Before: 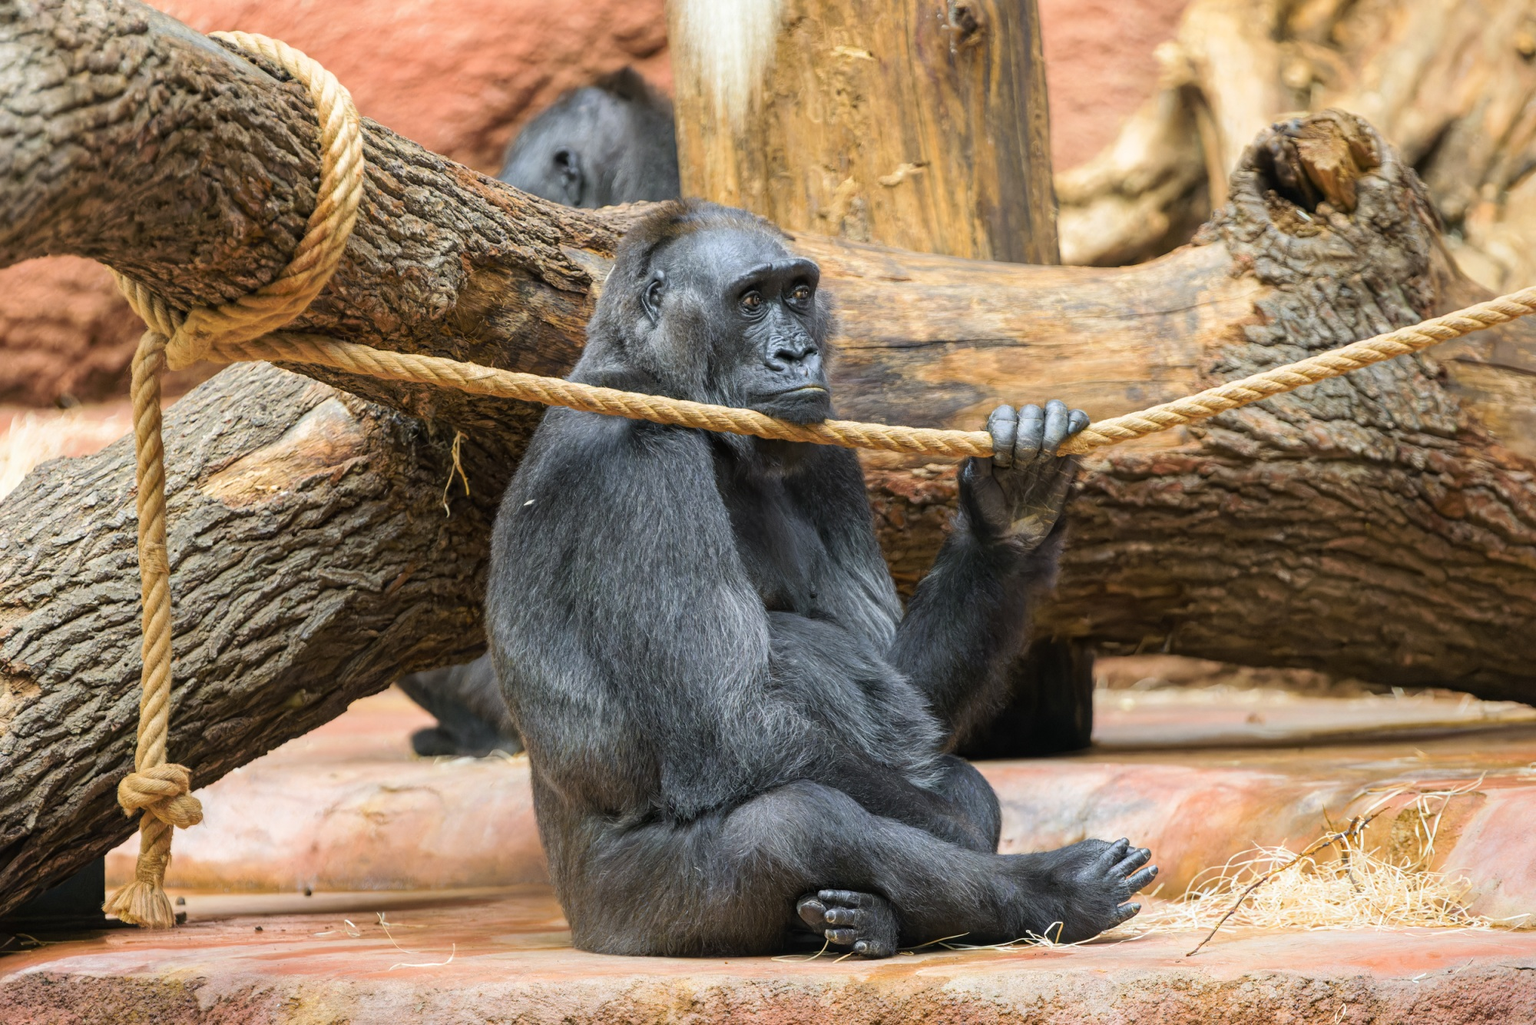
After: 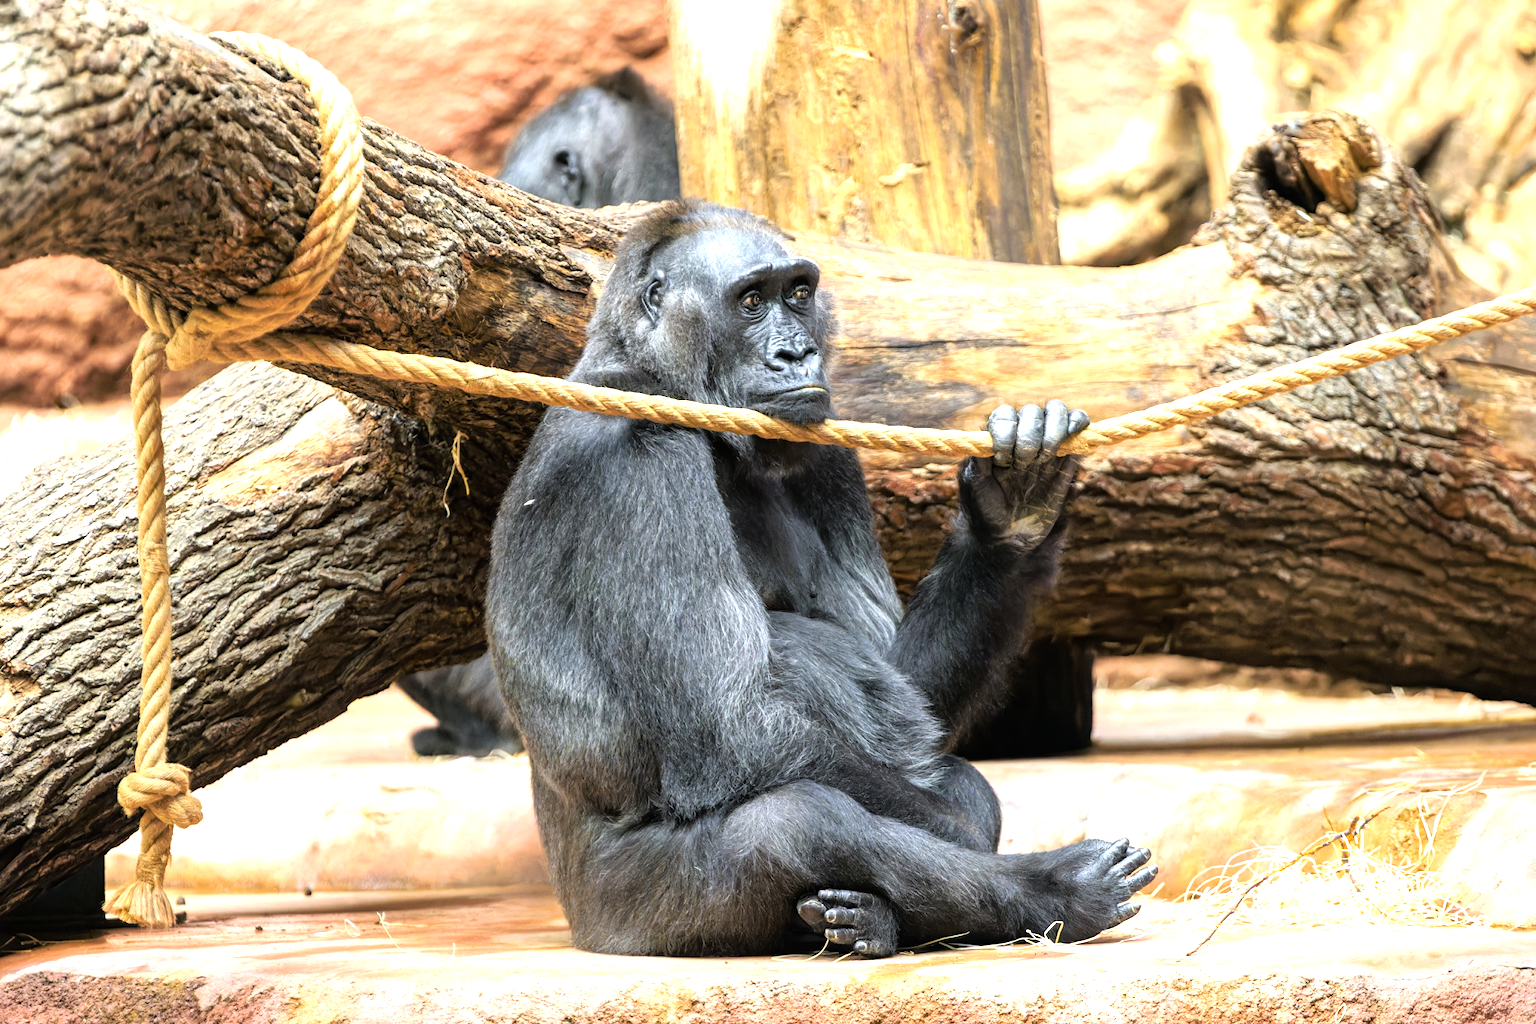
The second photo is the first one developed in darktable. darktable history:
tone equalizer: -8 EV -1.12 EV, -7 EV -1.04 EV, -6 EV -0.888 EV, -5 EV -0.584 EV, -3 EV 0.564 EV, -2 EV 0.837 EV, -1 EV 0.998 EV, +0 EV 1.08 EV
